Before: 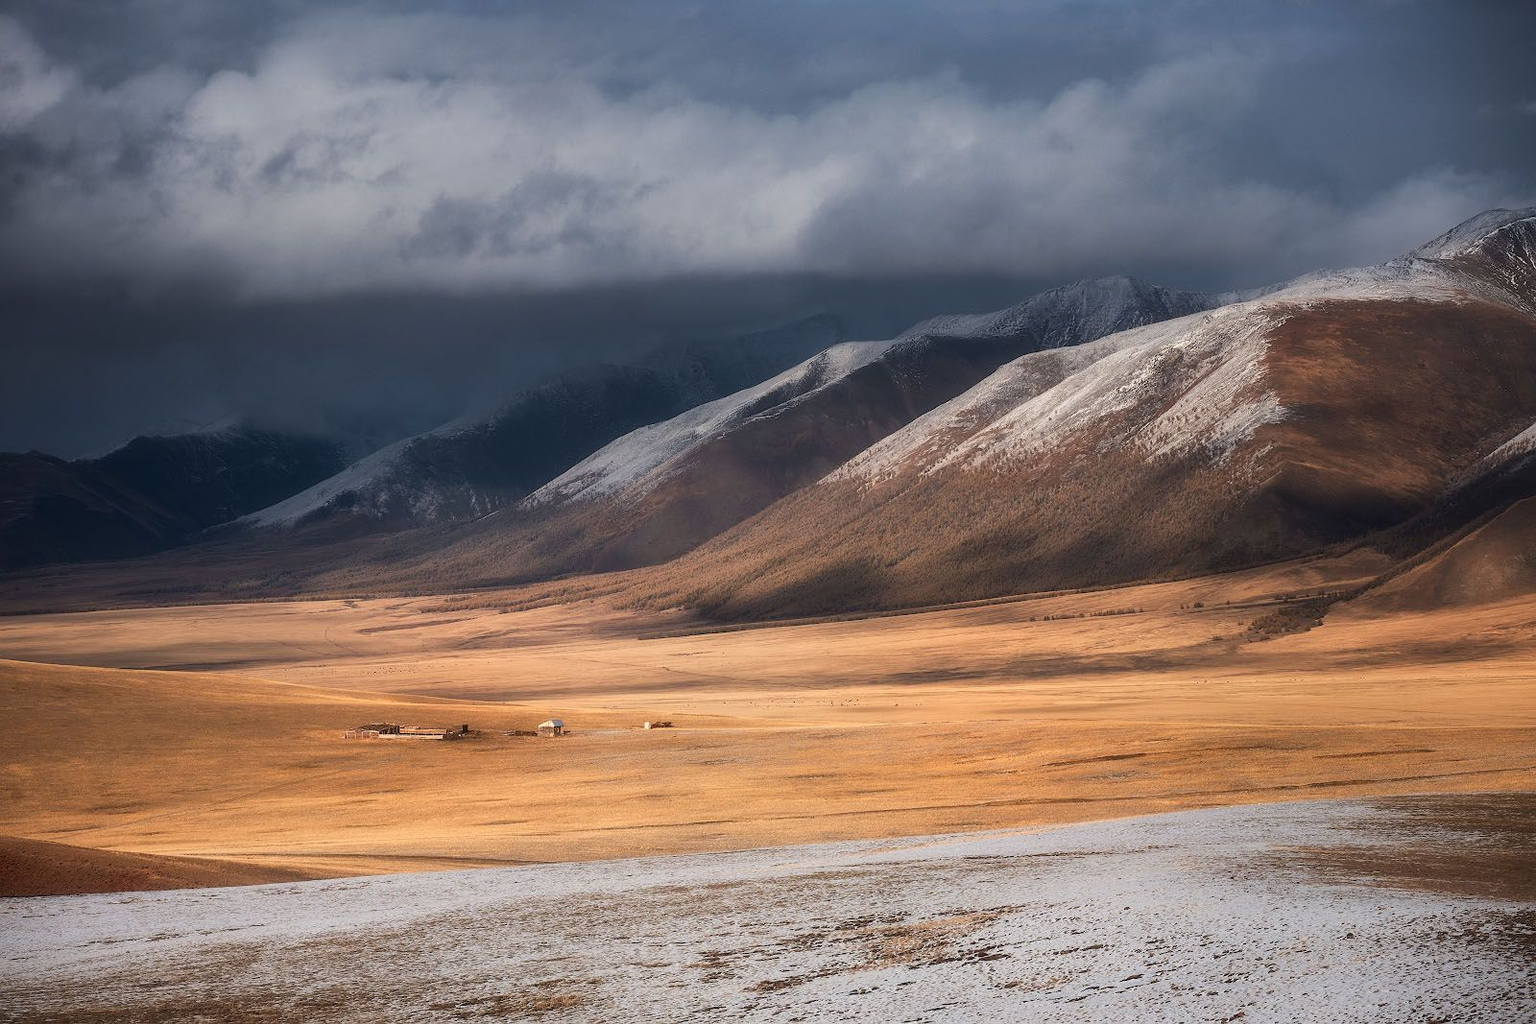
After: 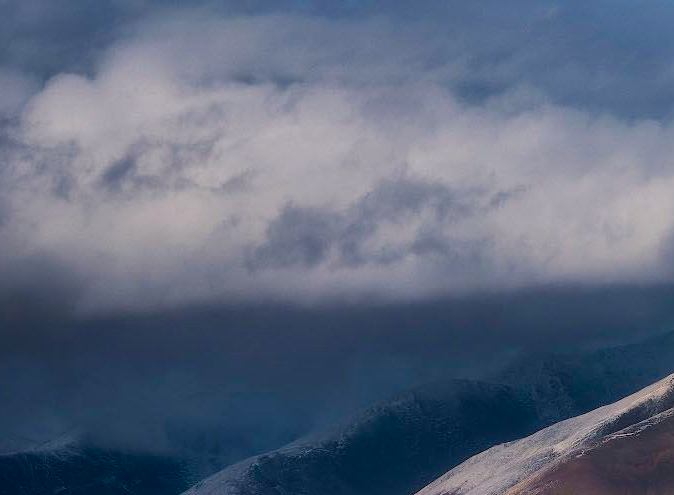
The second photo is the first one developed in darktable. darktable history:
color balance rgb: highlights gain › chroma 3.06%, highlights gain › hue 60.12°, perceptual saturation grading › global saturation 20%, perceptual saturation grading › highlights -25.533%, perceptual saturation grading › shadows 24.857%, global vibrance 45.657%
crop and rotate: left 10.805%, top 0.078%, right 47.025%, bottom 53.464%
local contrast: mode bilateral grid, contrast 20, coarseness 50, detail 149%, midtone range 0.2
